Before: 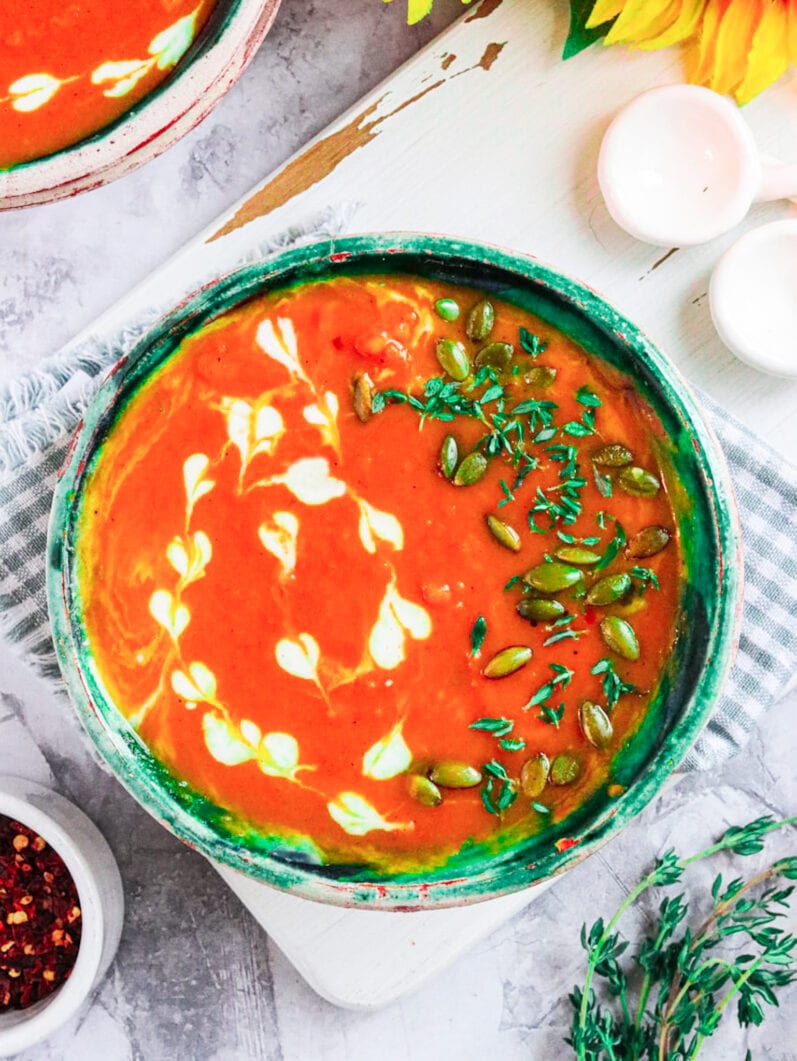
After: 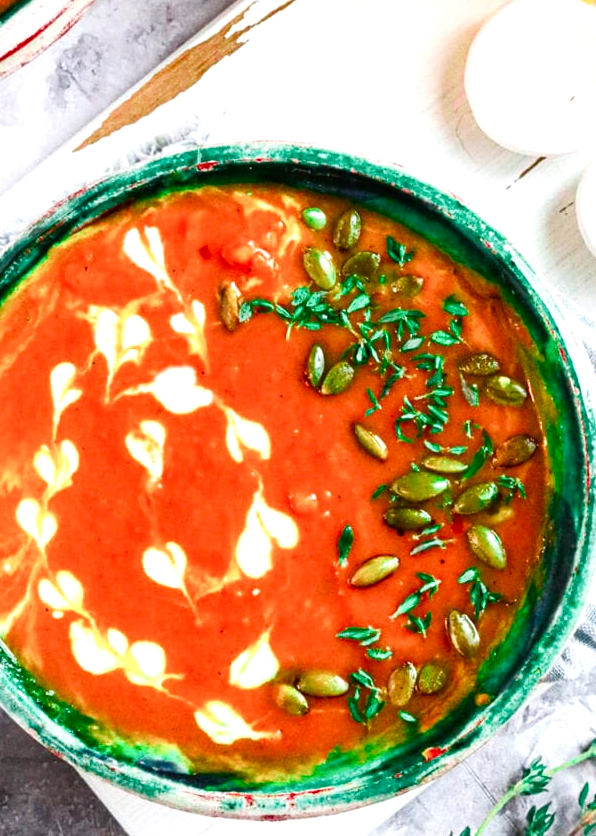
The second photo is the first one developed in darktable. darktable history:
crop: left 16.768%, top 8.653%, right 8.362%, bottom 12.485%
color balance rgb: perceptual saturation grading › highlights -29.58%, perceptual saturation grading › mid-tones 29.47%, perceptual saturation grading › shadows 59.73%, perceptual brilliance grading › global brilliance -17.79%, perceptual brilliance grading › highlights 28.73%, global vibrance 15.44%
